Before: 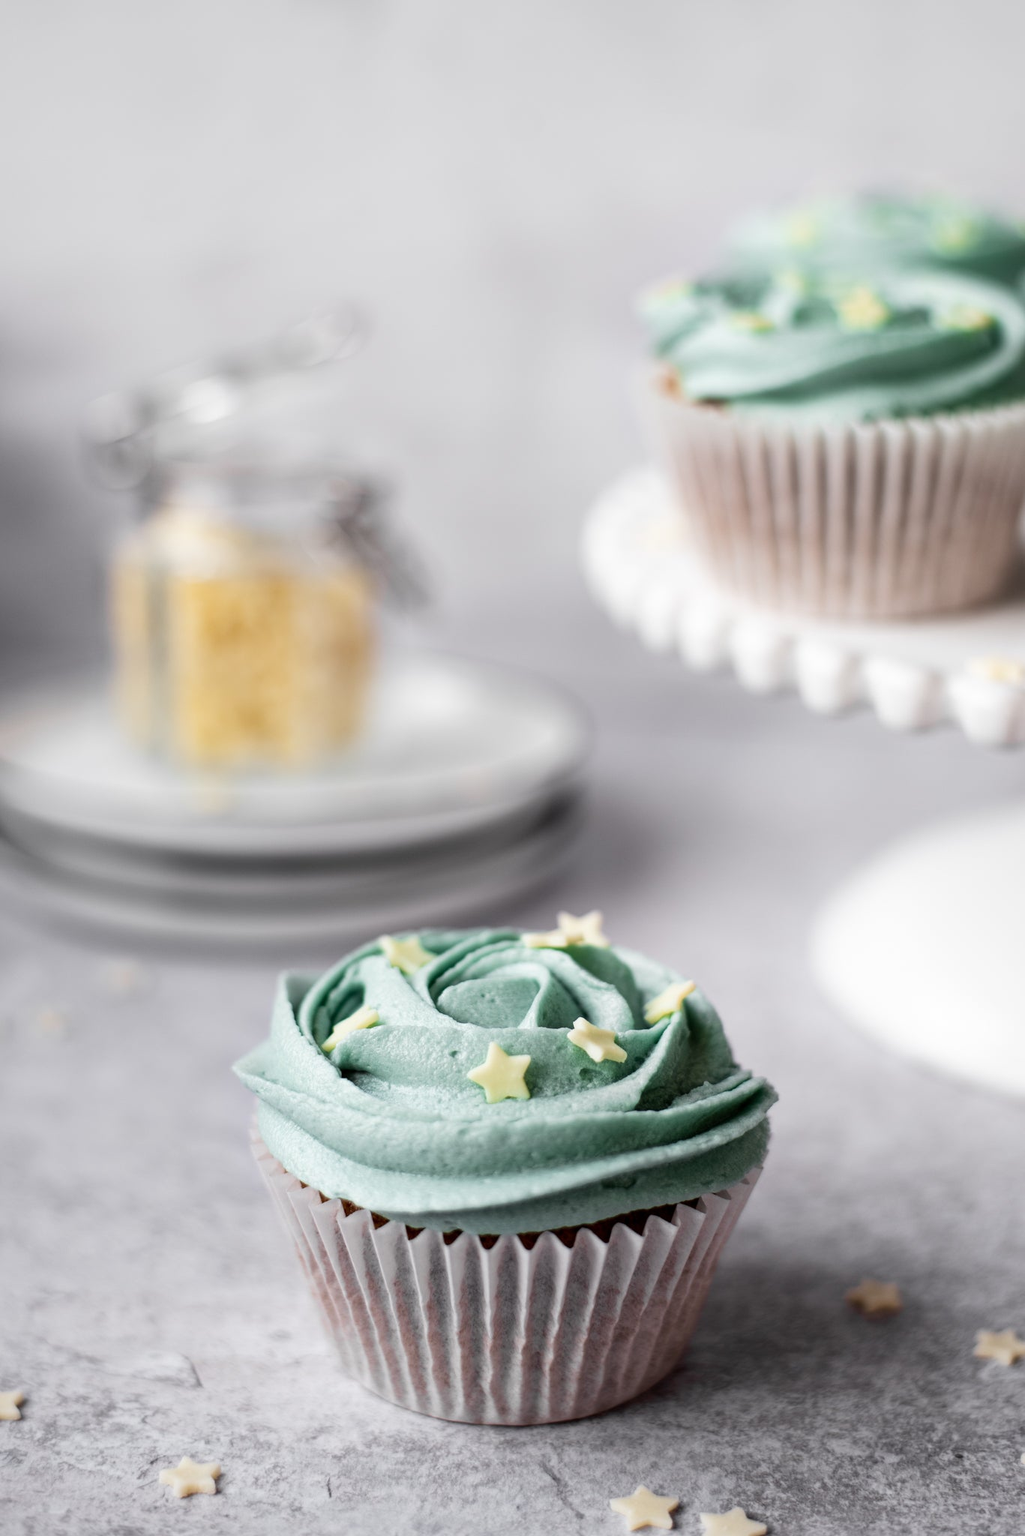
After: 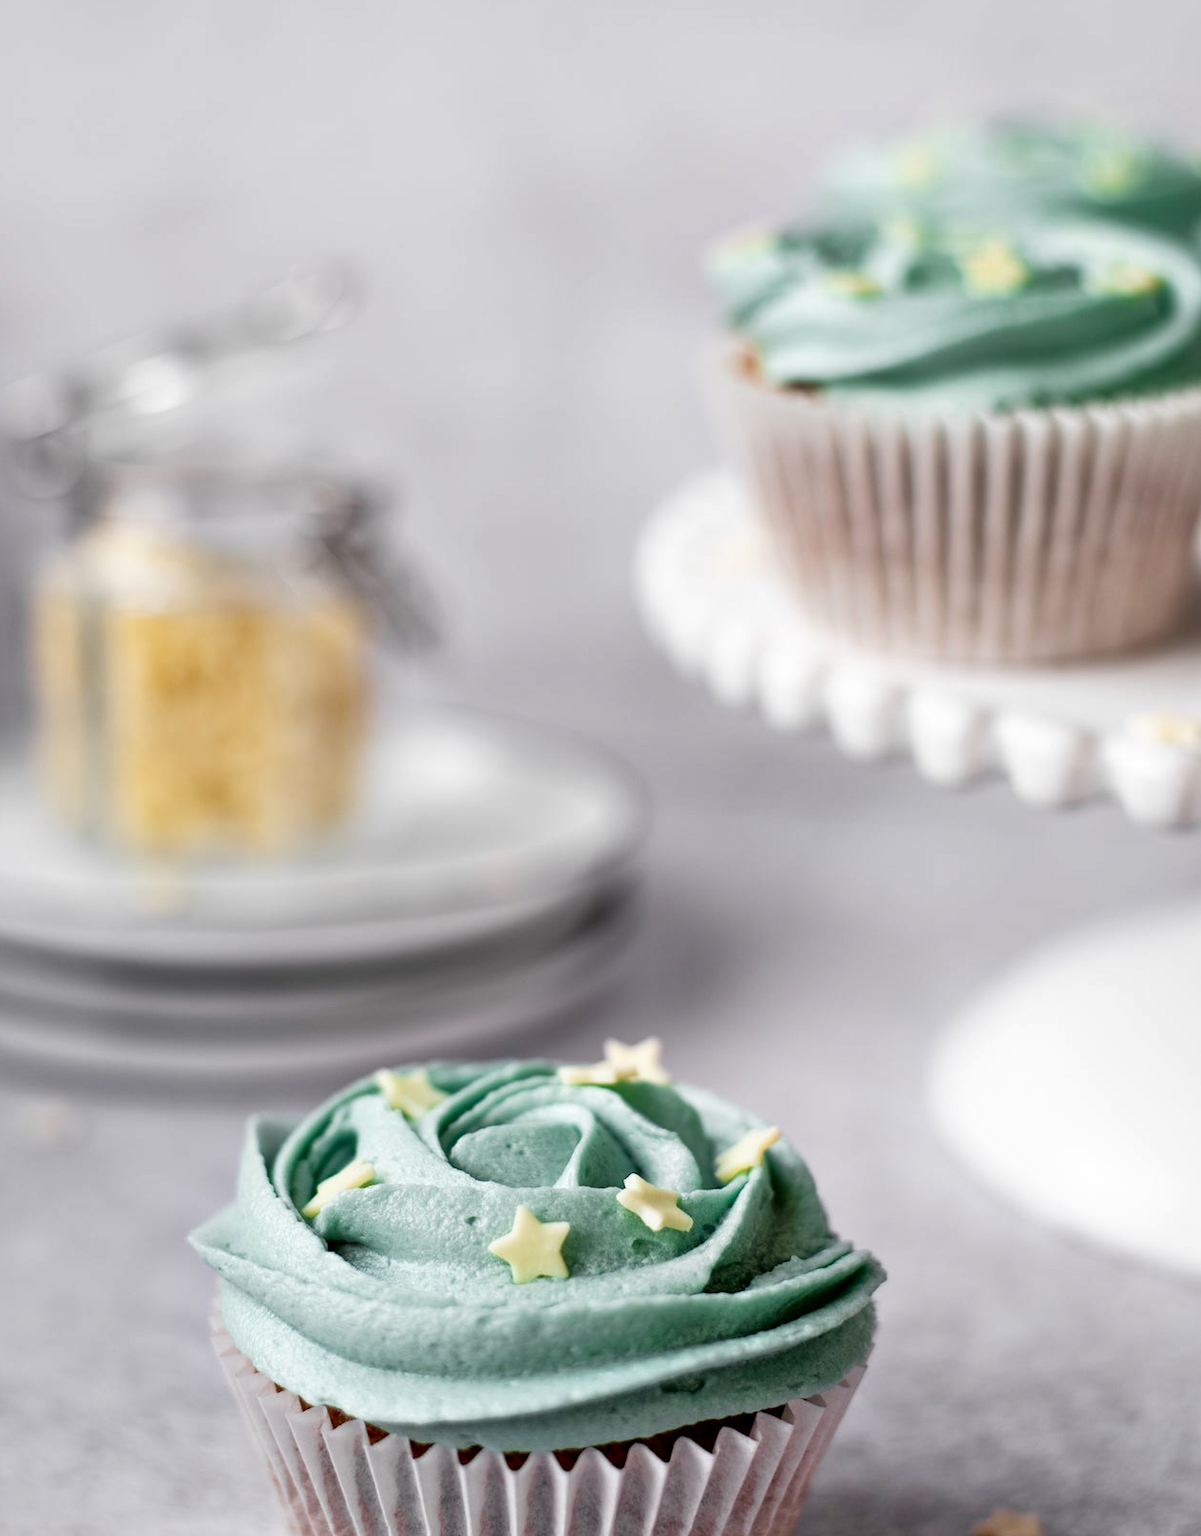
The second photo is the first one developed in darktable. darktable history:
crop: left 8.349%, top 6.527%, bottom 15.261%
tone equalizer: -7 EV 0.161 EV, -6 EV 0.583 EV, -5 EV 1.15 EV, -4 EV 1.31 EV, -3 EV 1.15 EV, -2 EV 0.6 EV, -1 EV 0.147 EV, mask exposure compensation -0.51 EV
contrast brightness saturation: contrast 0.066, brightness -0.127, saturation 0.047
